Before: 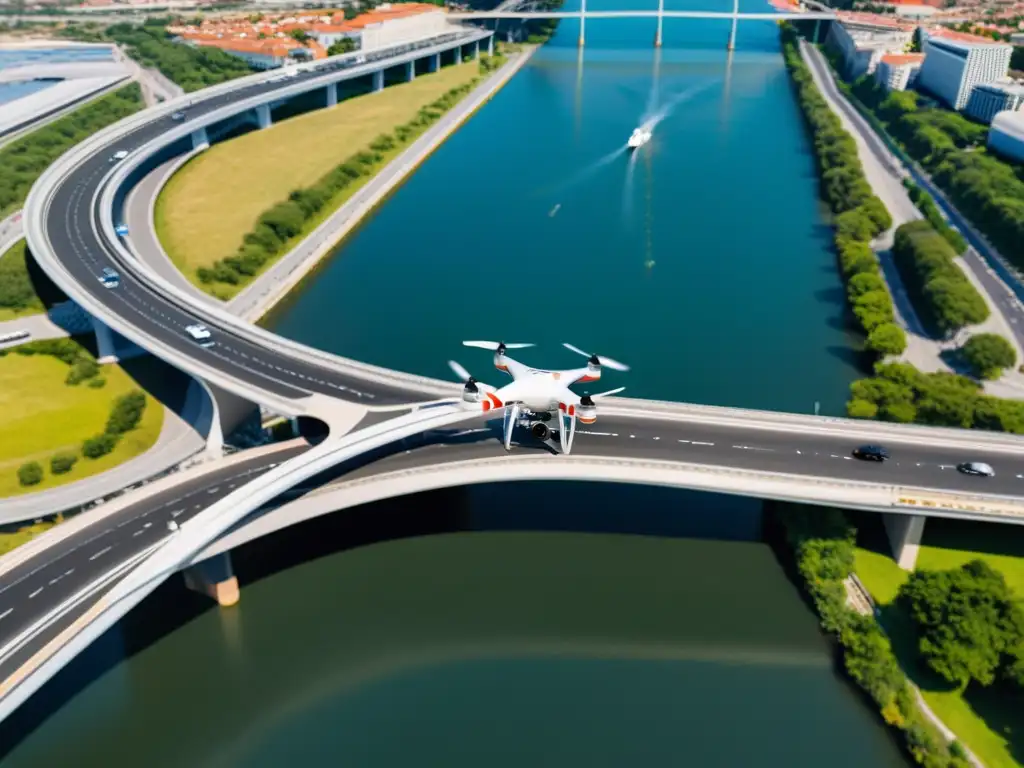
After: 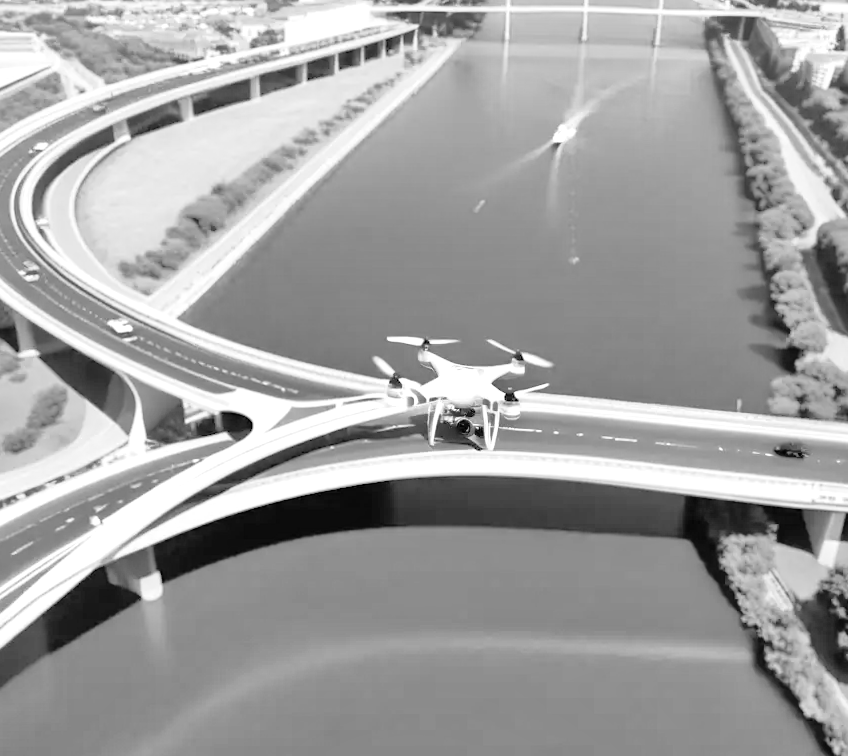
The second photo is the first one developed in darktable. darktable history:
crop: left 7.598%, right 7.873%
base curve: curves: ch0 [(0, 0) (0.204, 0.334) (0.55, 0.733) (1, 1)], preserve colors none
color correction: highlights a* -0.482, highlights b* 9.48, shadows a* -9.48, shadows b* 0.803
white balance: red 0.766, blue 1.537
monochrome: size 1
tone equalizer: -7 EV 0.15 EV, -6 EV 0.6 EV, -5 EV 1.15 EV, -4 EV 1.33 EV, -3 EV 1.15 EV, -2 EV 0.6 EV, -1 EV 0.15 EV, mask exposure compensation -0.5 EV
exposure: black level correction 0, exposure 0.7 EV, compensate exposure bias true, compensate highlight preservation false
rotate and perspective: rotation 0.174°, lens shift (vertical) 0.013, lens shift (horizontal) 0.019, shear 0.001, automatic cropping original format, crop left 0.007, crop right 0.991, crop top 0.016, crop bottom 0.997
